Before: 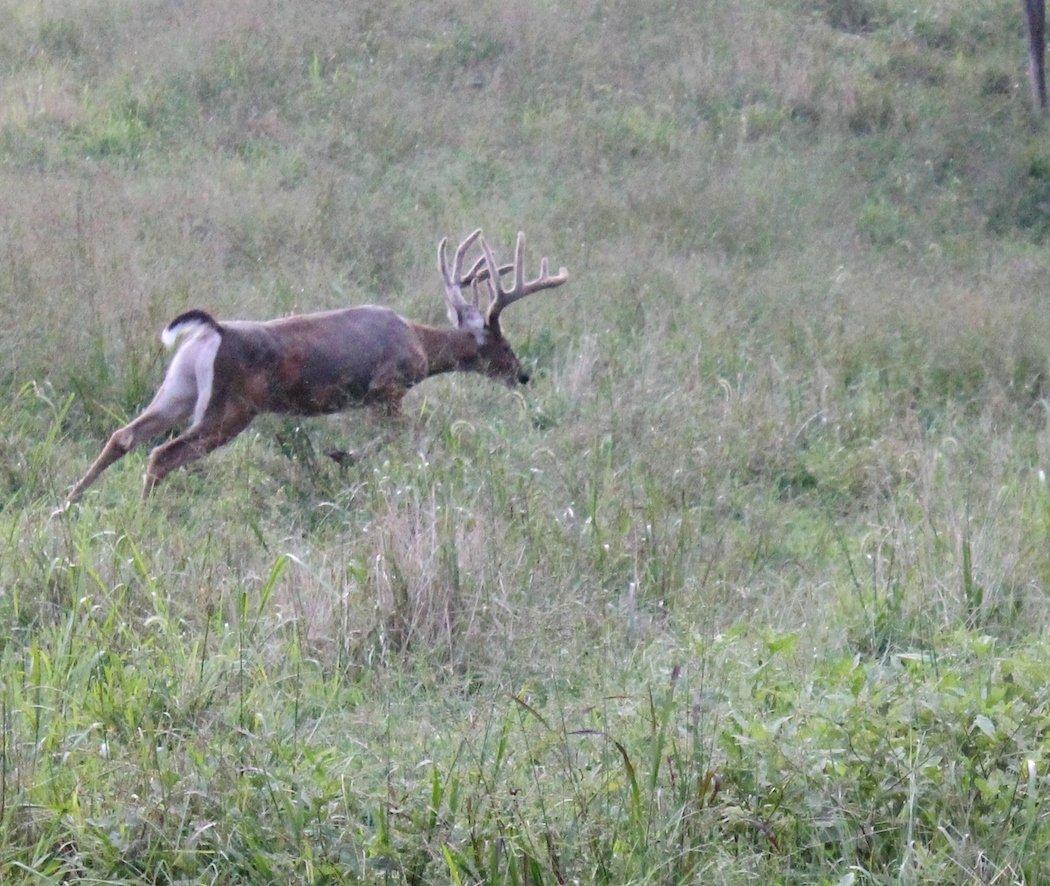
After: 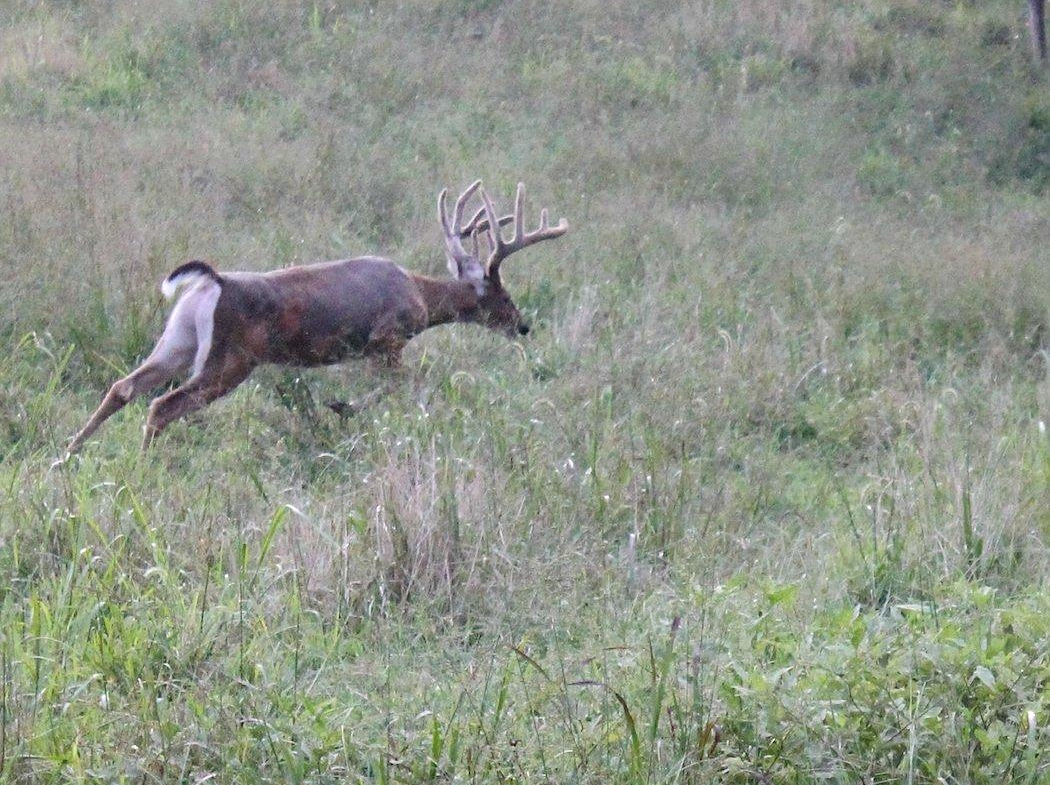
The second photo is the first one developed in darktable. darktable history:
crop and rotate: top 5.562%, bottom 5.81%
sharpen: amount 0.201
